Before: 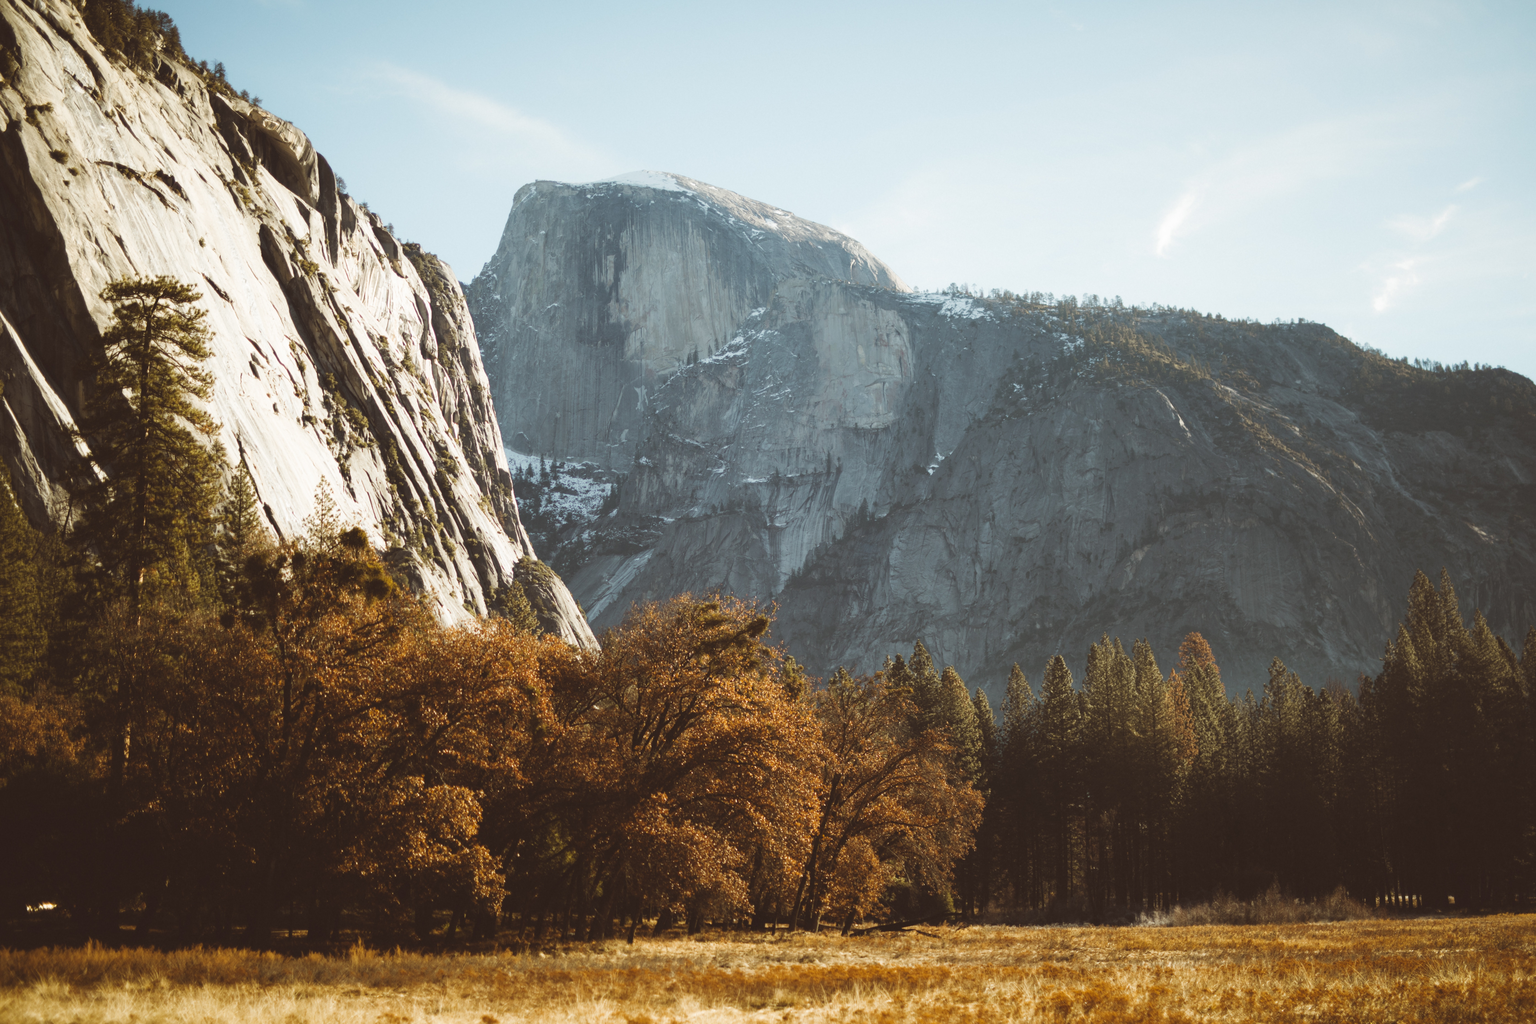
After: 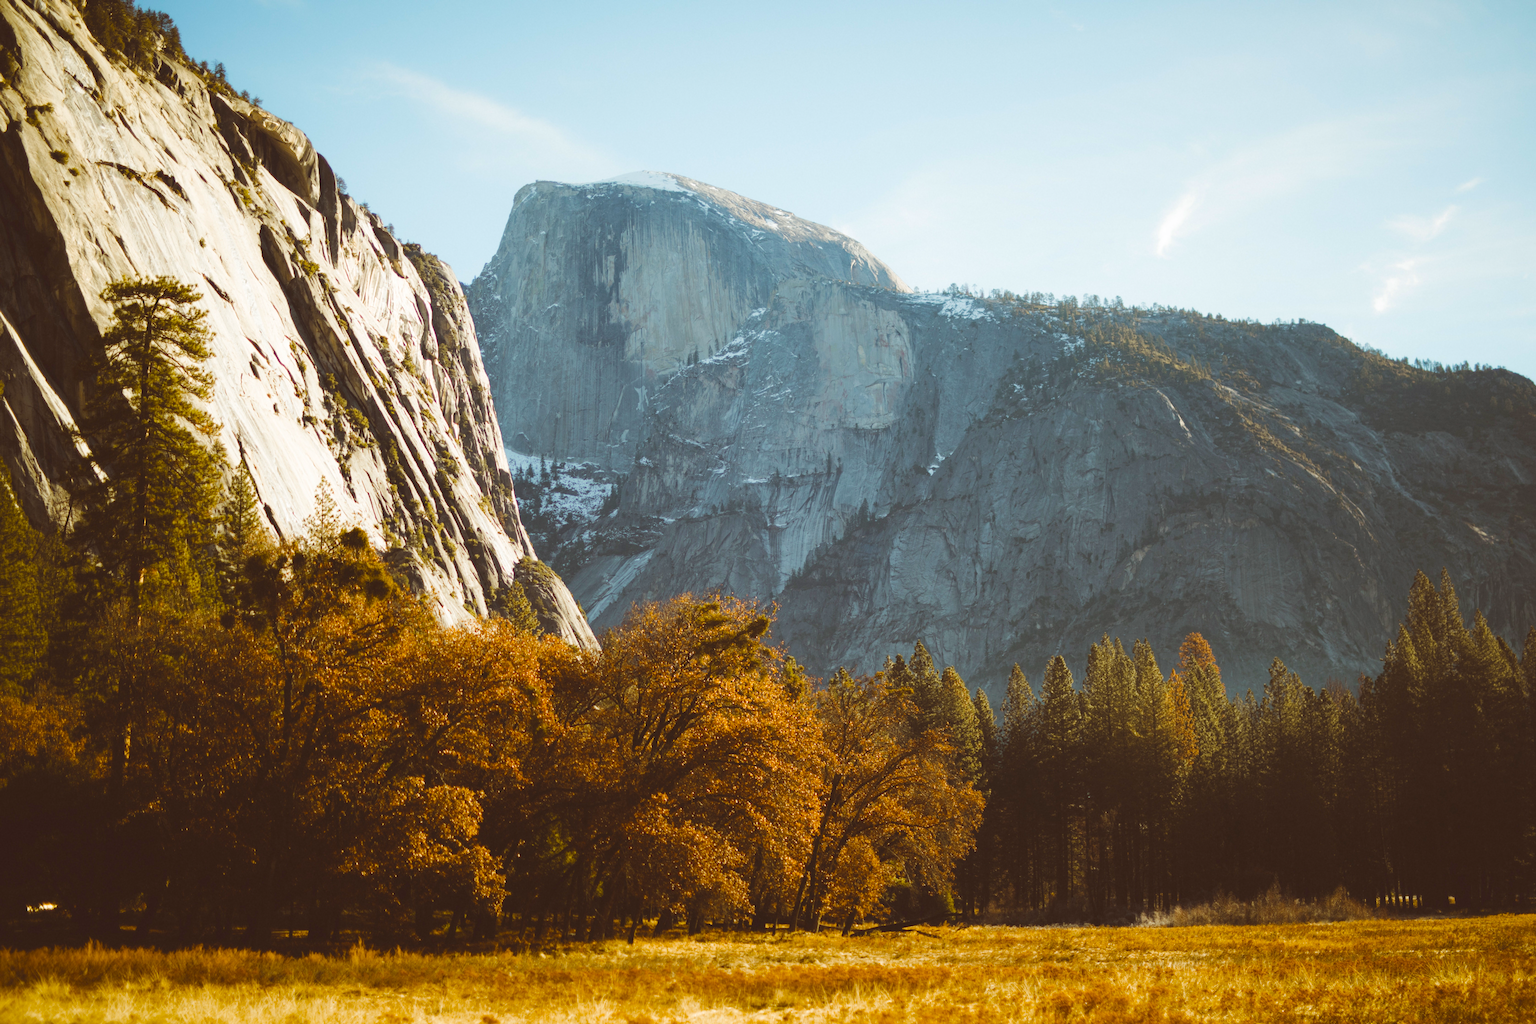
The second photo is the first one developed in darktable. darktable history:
haze removal: compatibility mode true, adaptive false
color balance rgb: perceptual saturation grading › global saturation 25%, perceptual brilliance grading › mid-tones 10%, perceptual brilliance grading › shadows 15%, global vibrance 20%
